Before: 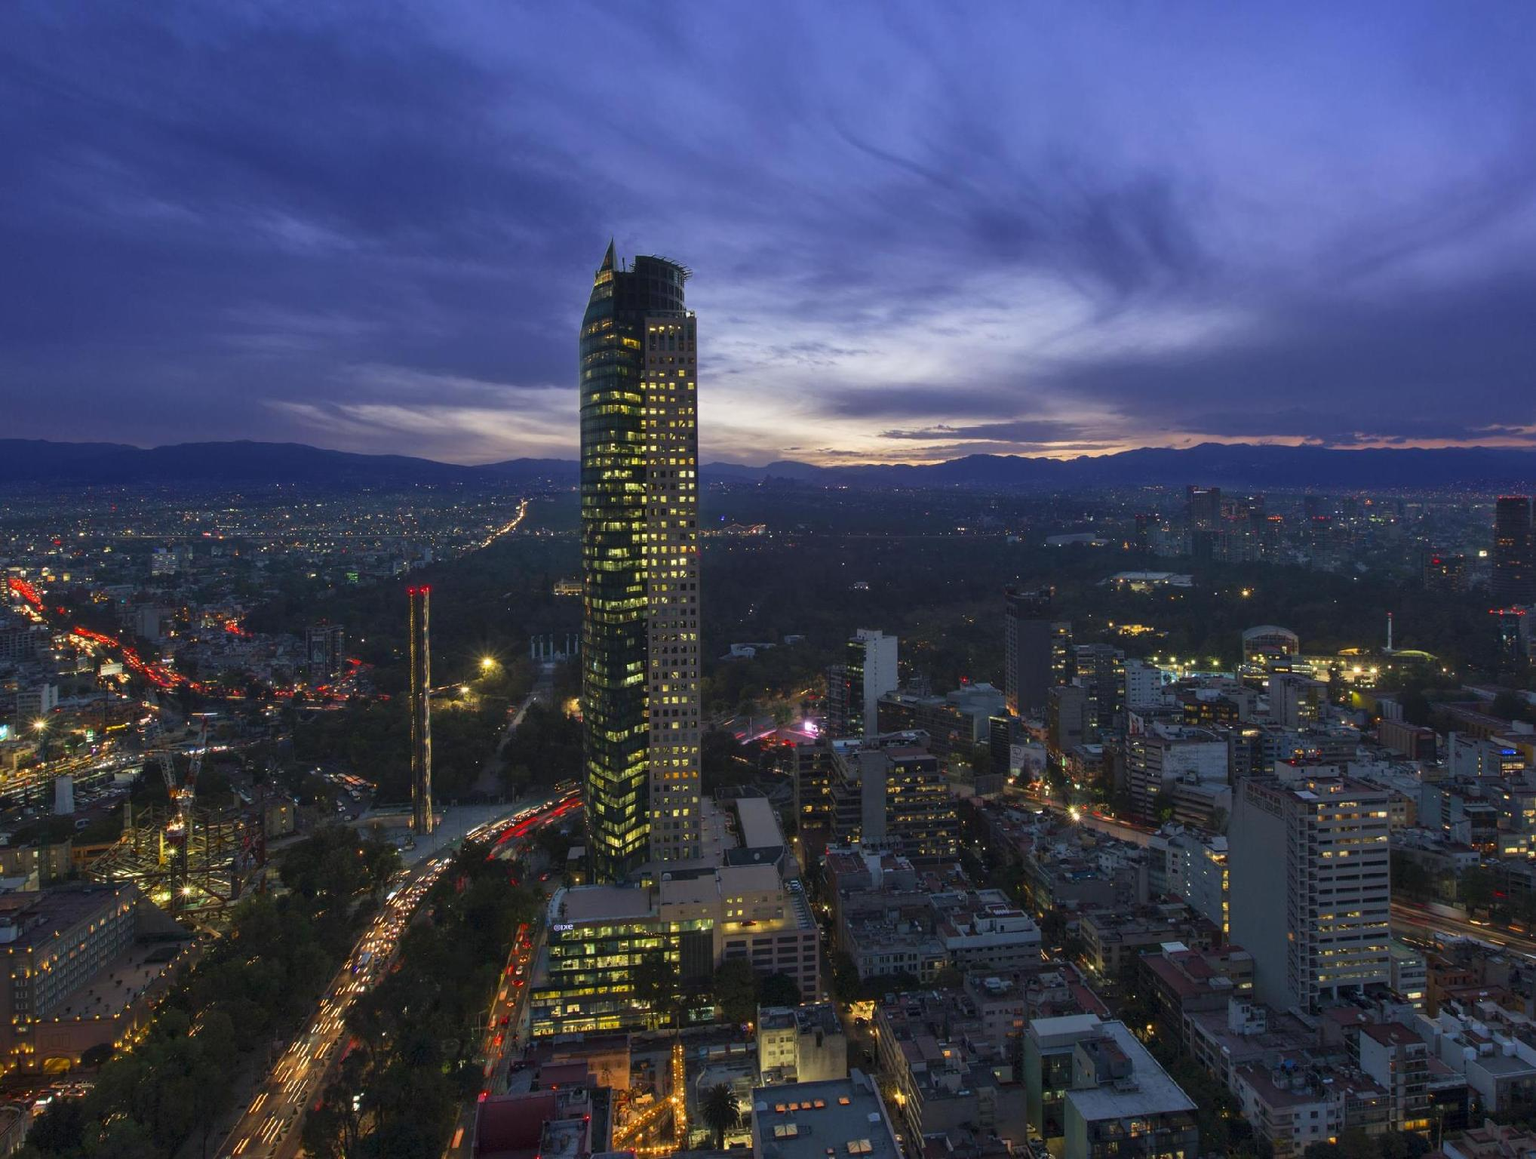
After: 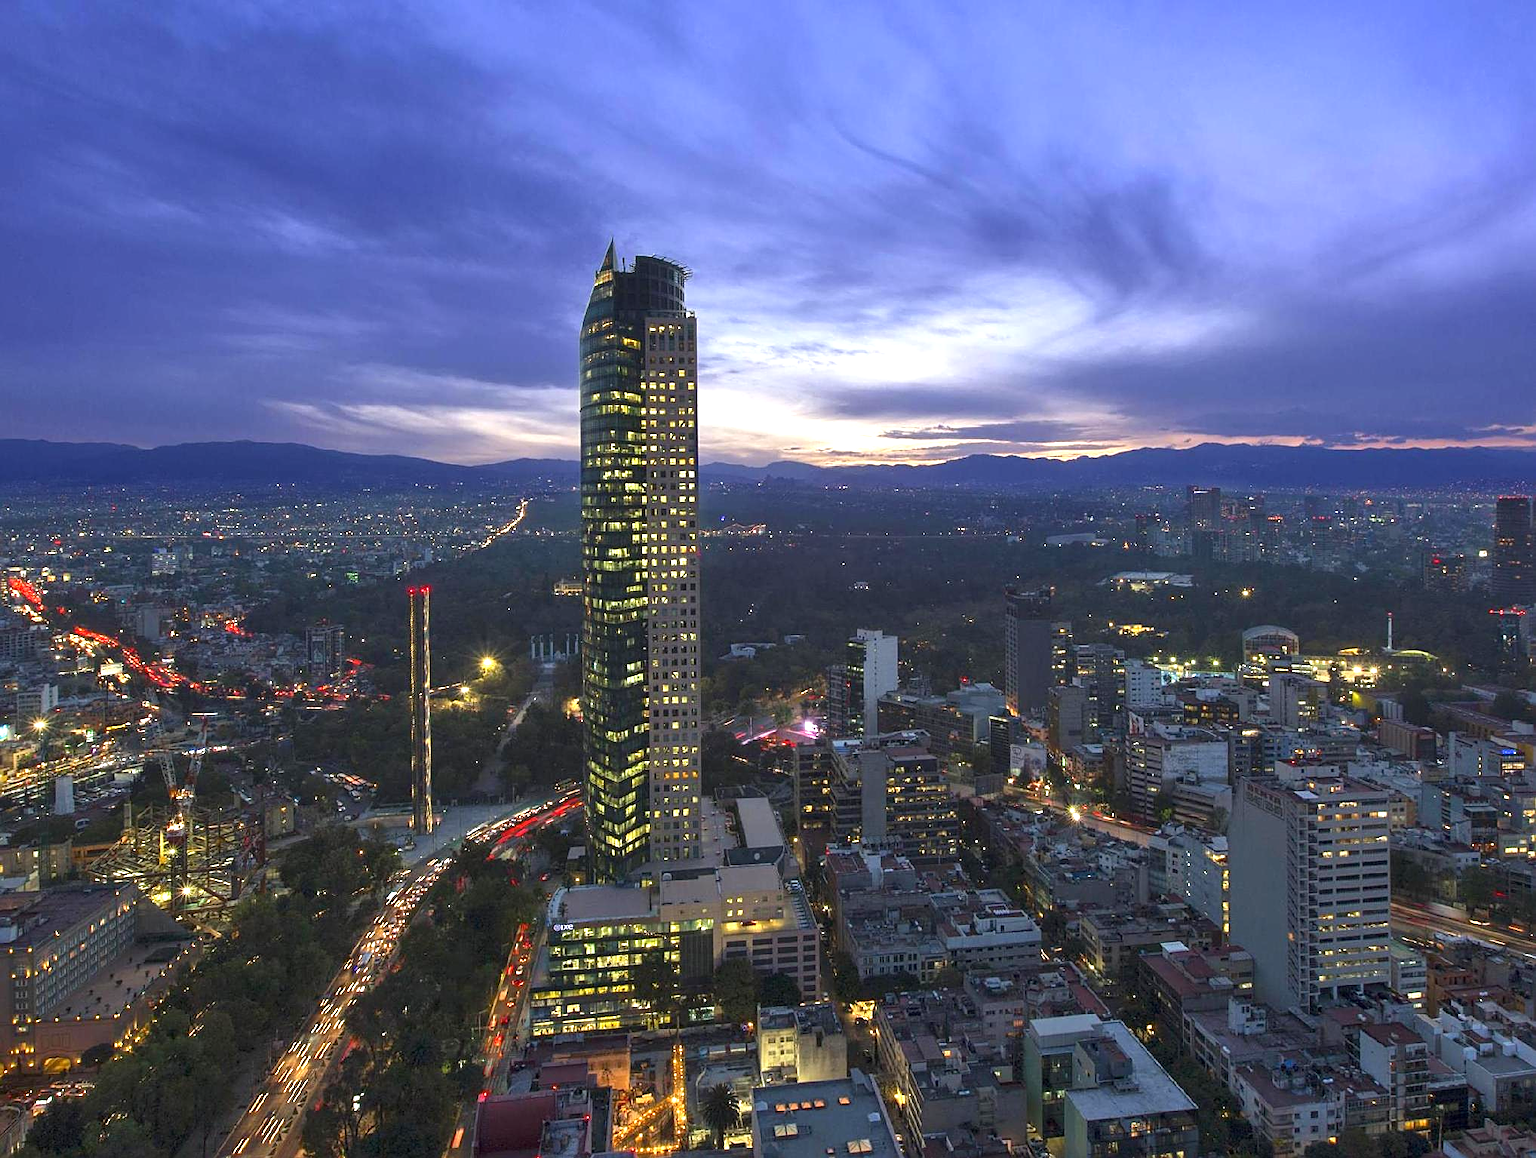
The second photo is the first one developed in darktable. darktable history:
sharpen: amount 0.492
exposure: black level correction 0.001, exposure 0.962 EV, compensate highlight preservation false
